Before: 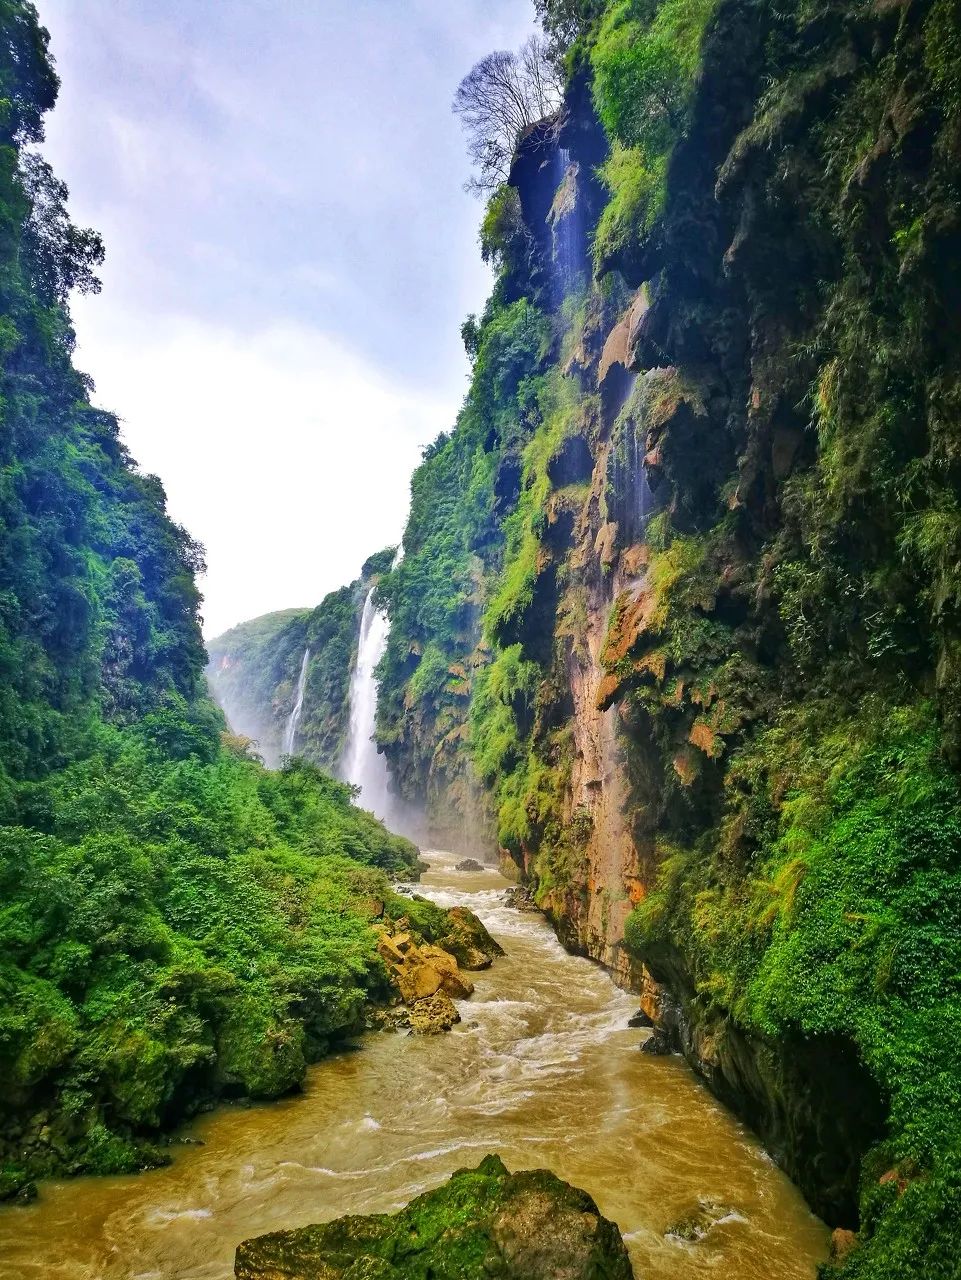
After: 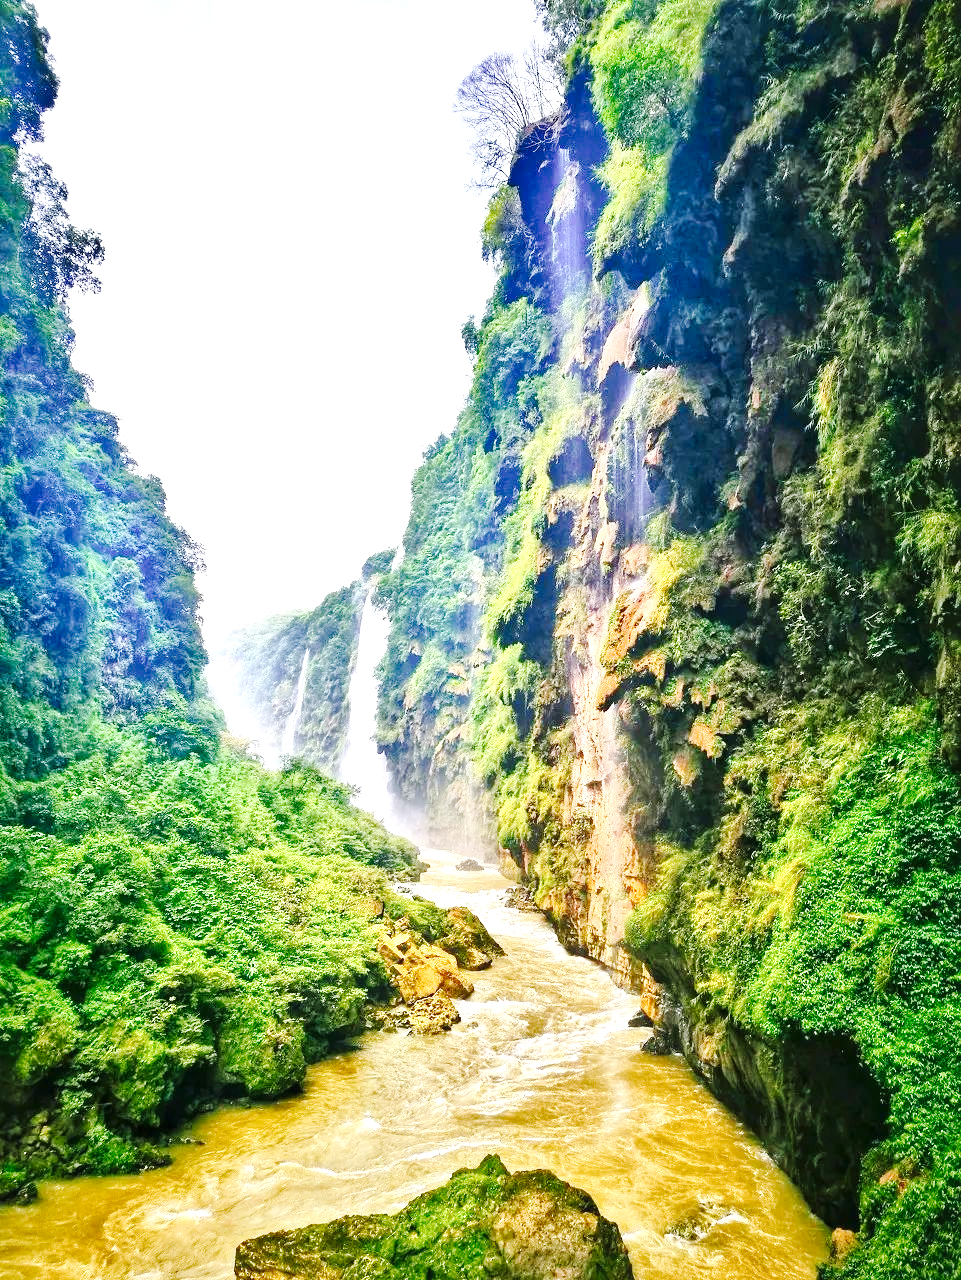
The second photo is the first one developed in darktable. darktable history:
local contrast: mode bilateral grid, contrast 21, coarseness 51, detail 150%, midtone range 0.2
exposure: black level correction 0, exposure 1.001 EV, compensate highlight preservation false
tone curve: curves: ch0 [(0, 0.026) (0.146, 0.158) (0.272, 0.34) (0.453, 0.627) (0.687, 0.829) (1, 1)], preserve colors none
